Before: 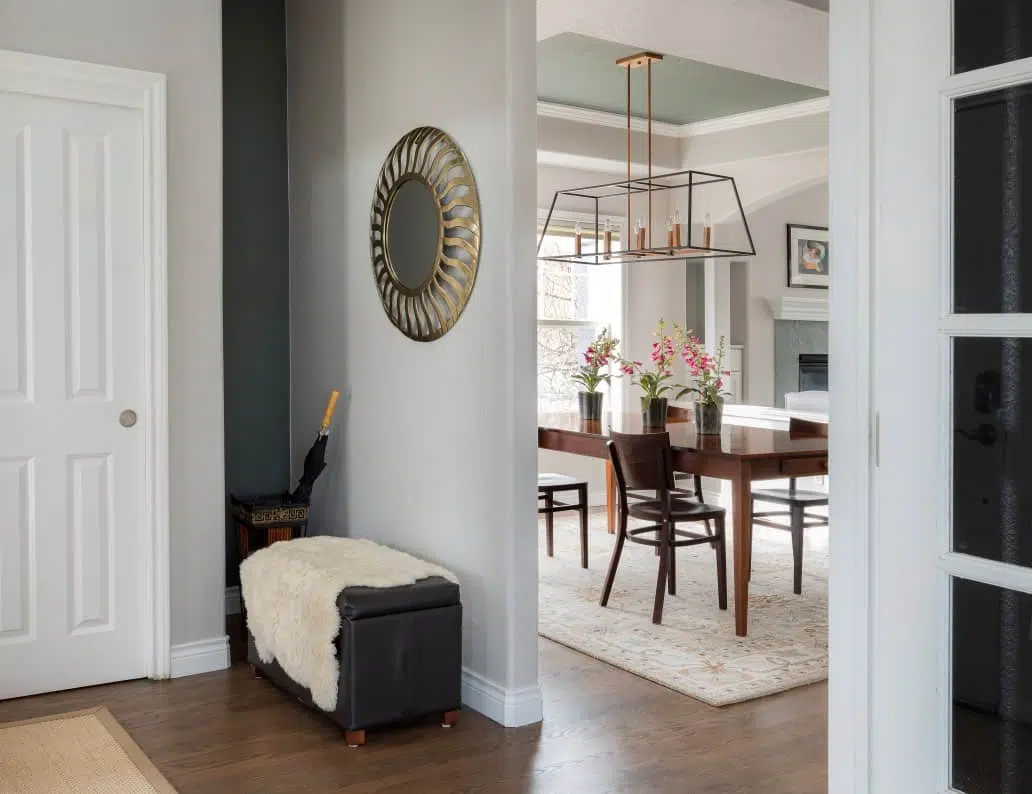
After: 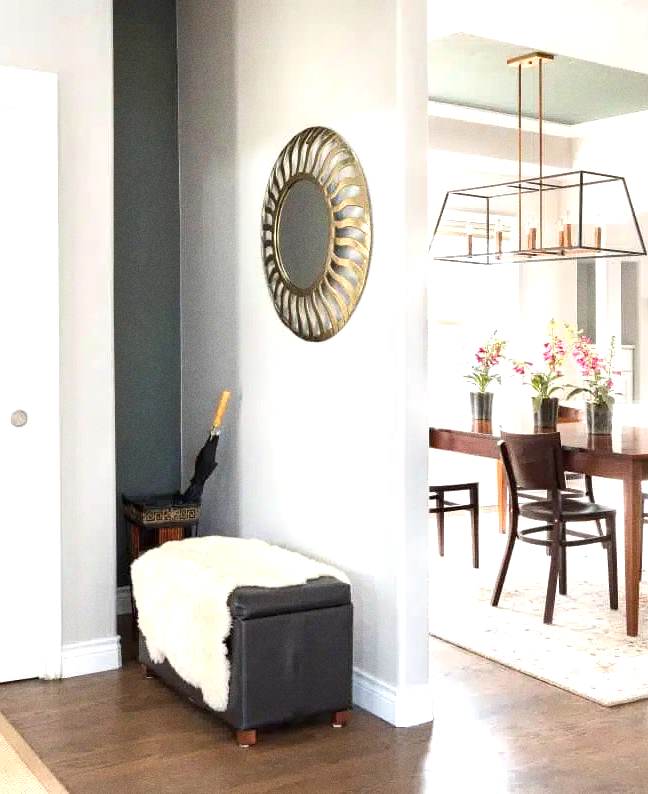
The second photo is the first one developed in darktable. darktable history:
crop: left 10.644%, right 26.528%
grain: on, module defaults
exposure: black level correction 0, exposure 1.198 EV, compensate exposure bias true, compensate highlight preservation false
